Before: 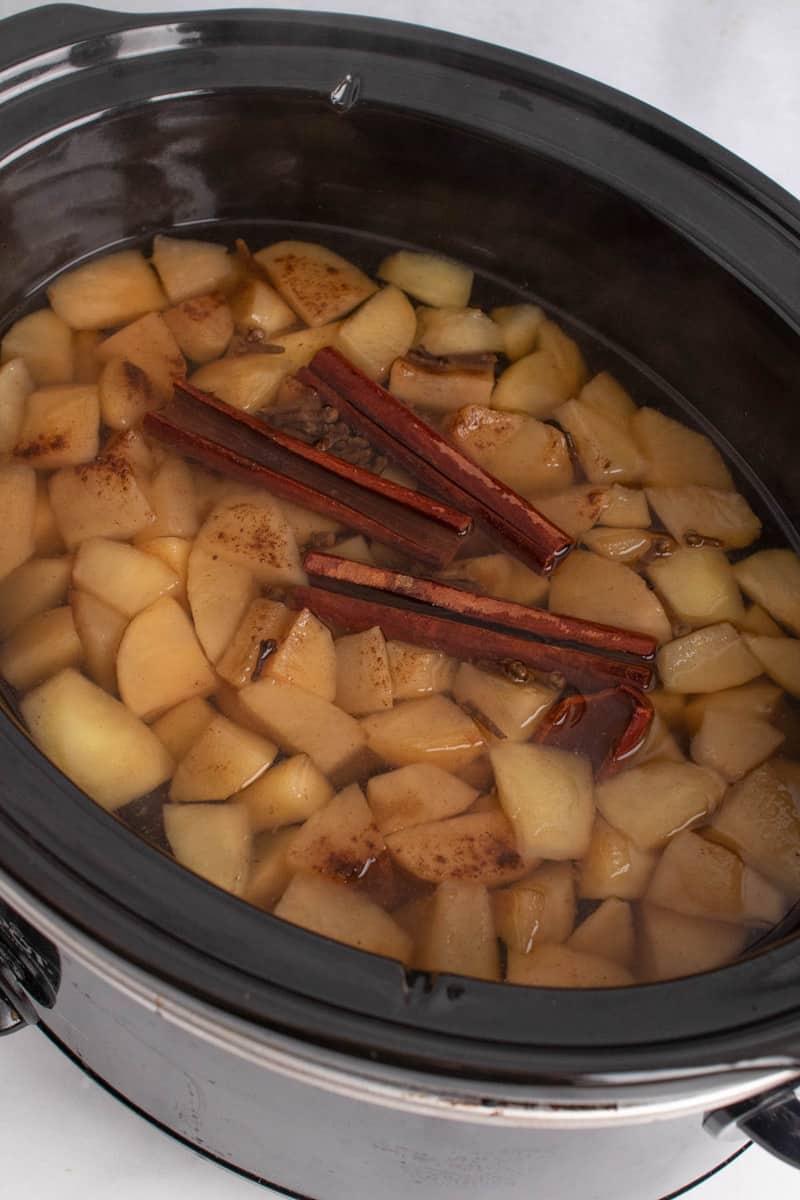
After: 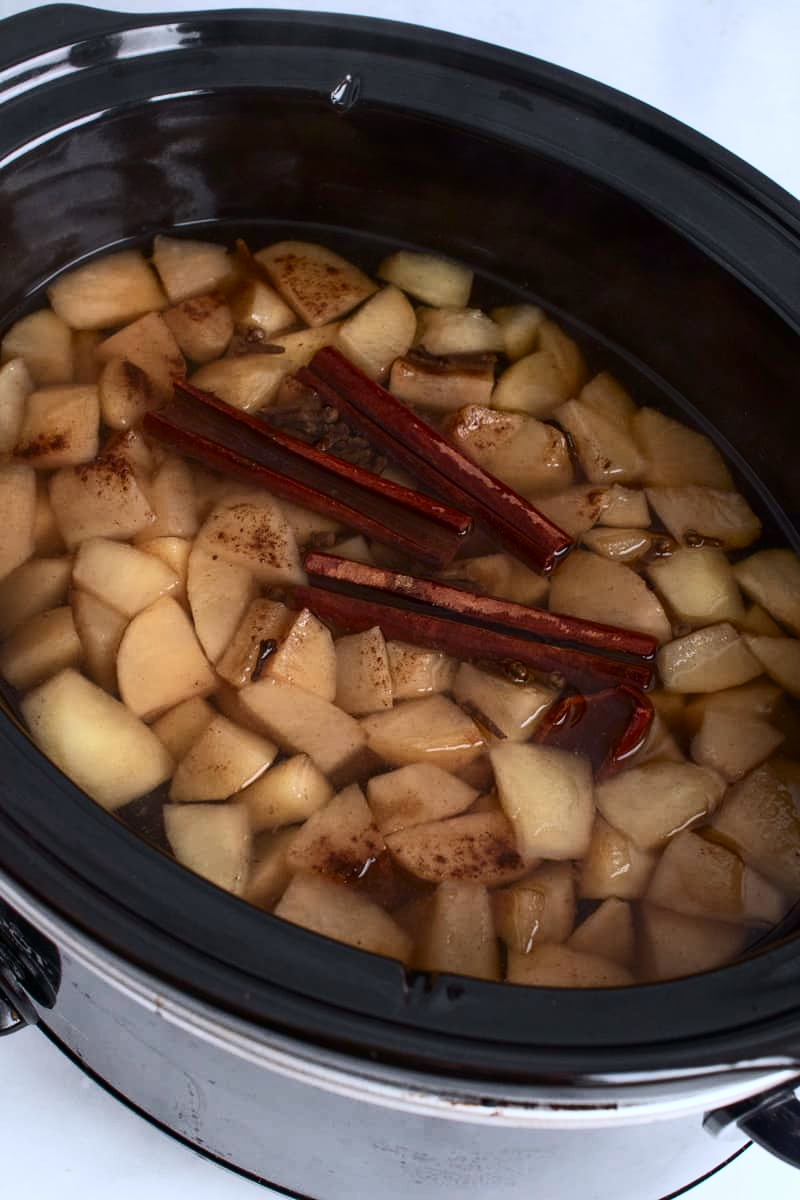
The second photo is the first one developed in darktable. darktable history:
contrast brightness saturation: contrast 0.28
color calibration: x 0.37, y 0.382, temperature 4313.32 K
